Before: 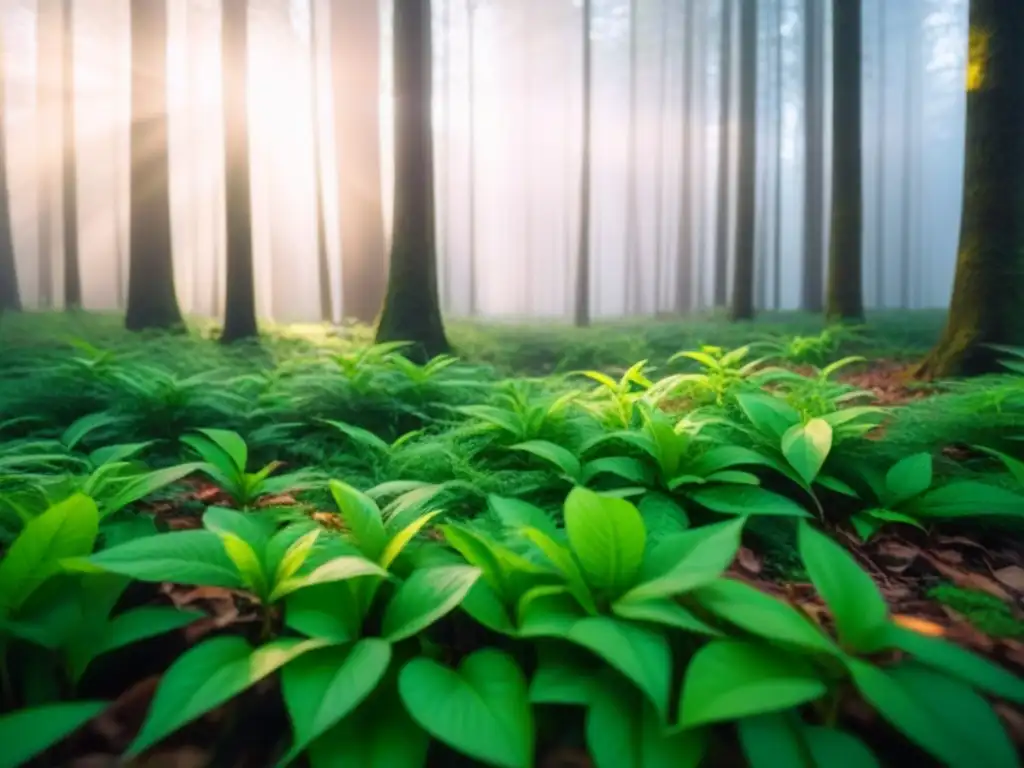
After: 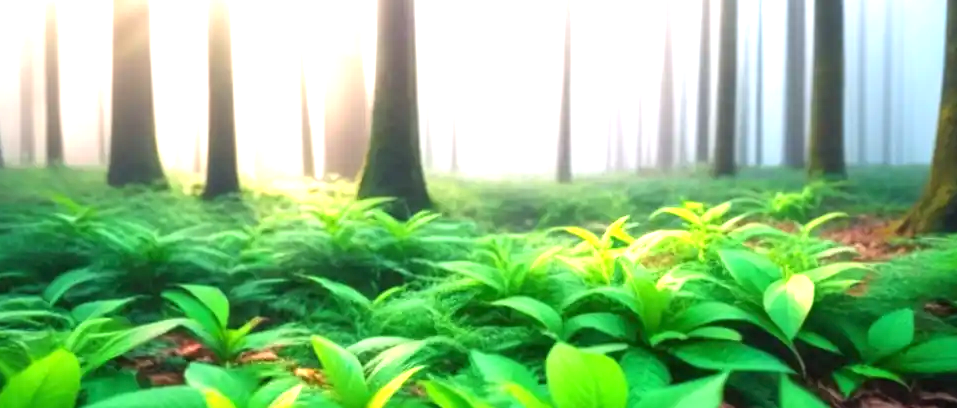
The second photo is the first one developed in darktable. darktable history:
crop: left 1.816%, top 18.876%, right 4.659%, bottom 27.908%
exposure: black level correction 0, exposure 1.104 EV, compensate exposure bias true, compensate highlight preservation false
